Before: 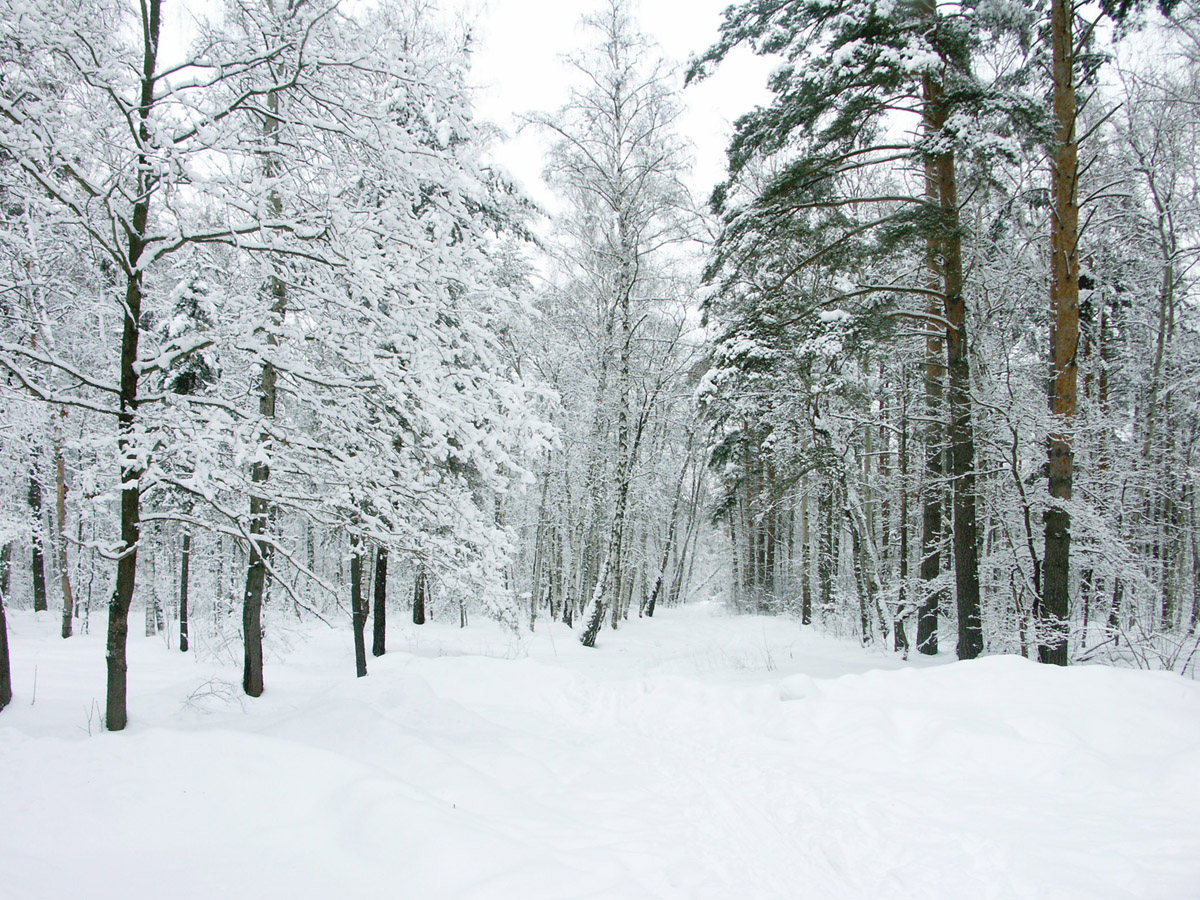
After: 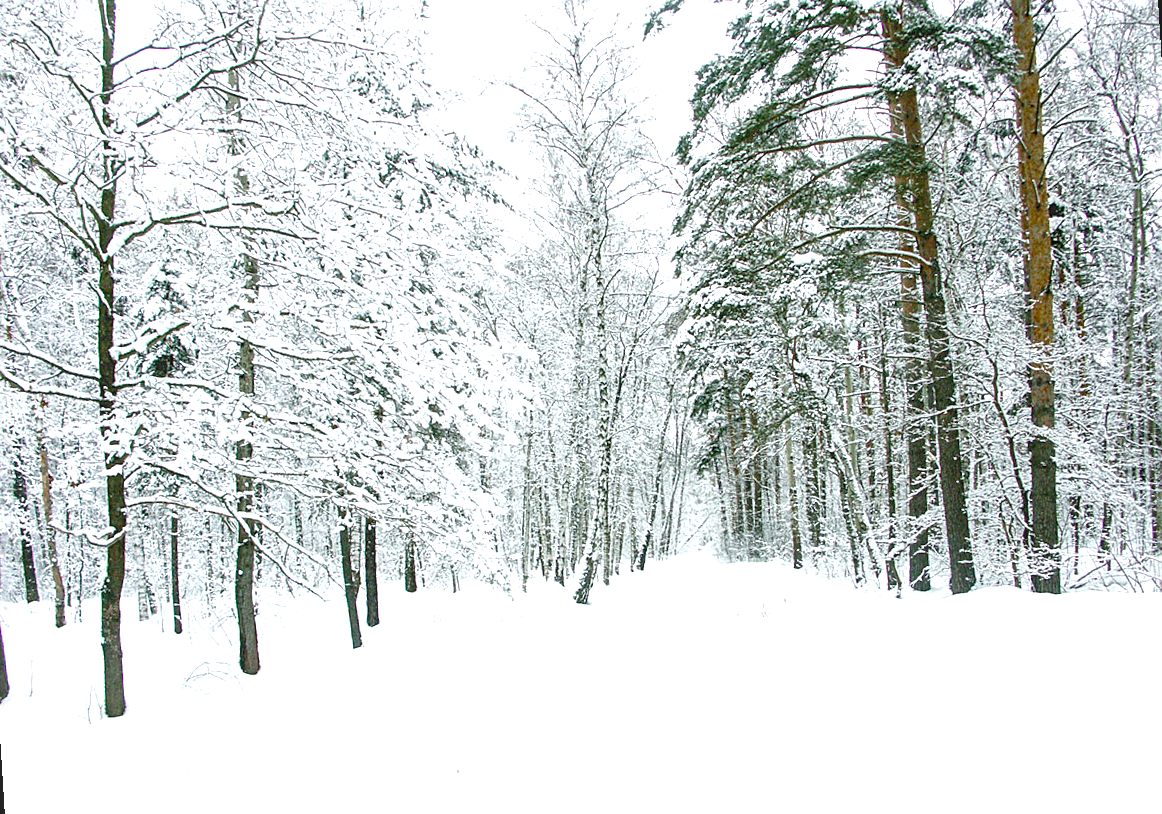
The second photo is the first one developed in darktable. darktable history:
sharpen: on, module defaults
rotate and perspective: rotation -3.52°, crop left 0.036, crop right 0.964, crop top 0.081, crop bottom 0.919
color balance rgb: linear chroma grading › shadows 32%, linear chroma grading › global chroma -2%, linear chroma grading › mid-tones 4%, perceptual saturation grading › global saturation -2%, perceptual saturation grading › highlights -8%, perceptual saturation grading › mid-tones 8%, perceptual saturation grading › shadows 4%, perceptual brilliance grading › highlights 8%, perceptual brilliance grading › mid-tones 4%, perceptual brilliance grading › shadows 2%, global vibrance 16%, saturation formula JzAzBz (2021)
local contrast: on, module defaults
exposure: exposure 0.564 EV, compensate highlight preservation false
